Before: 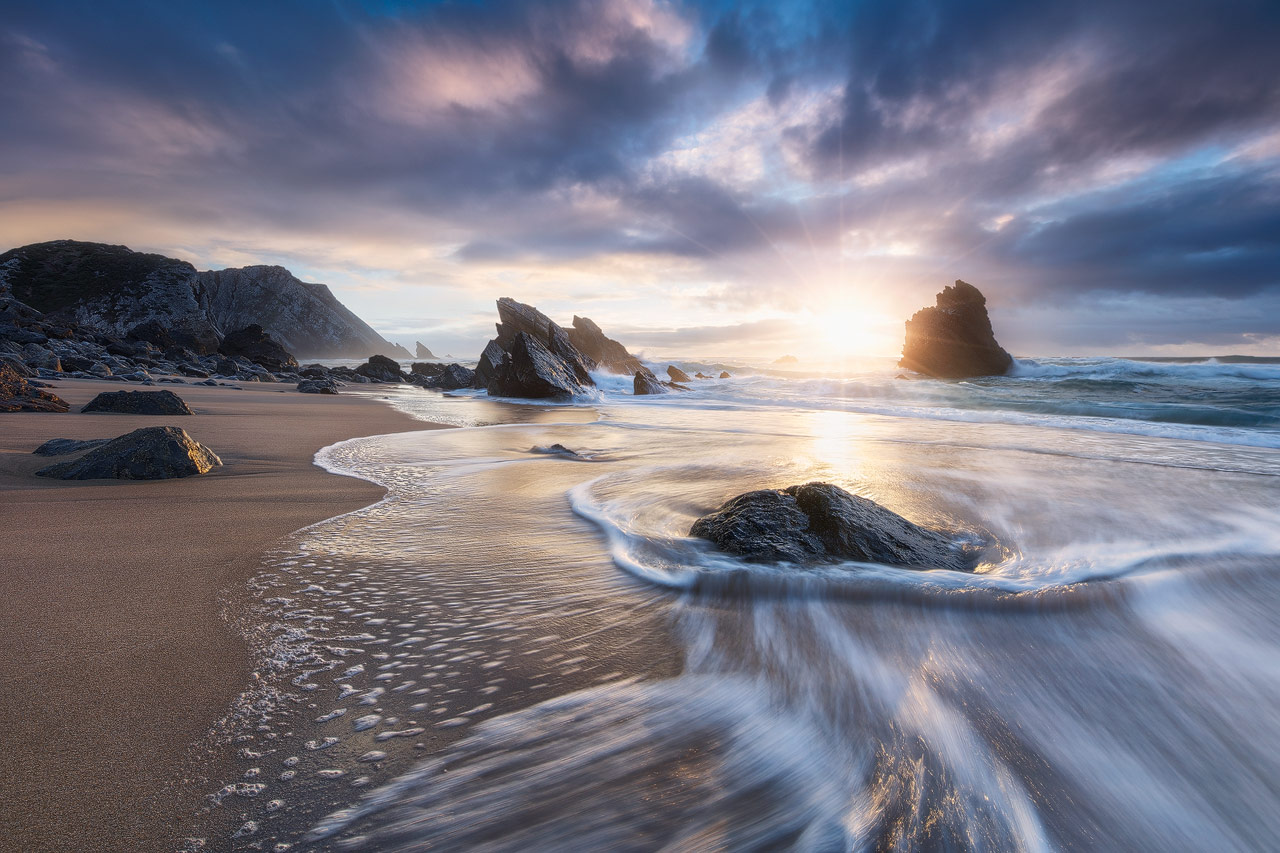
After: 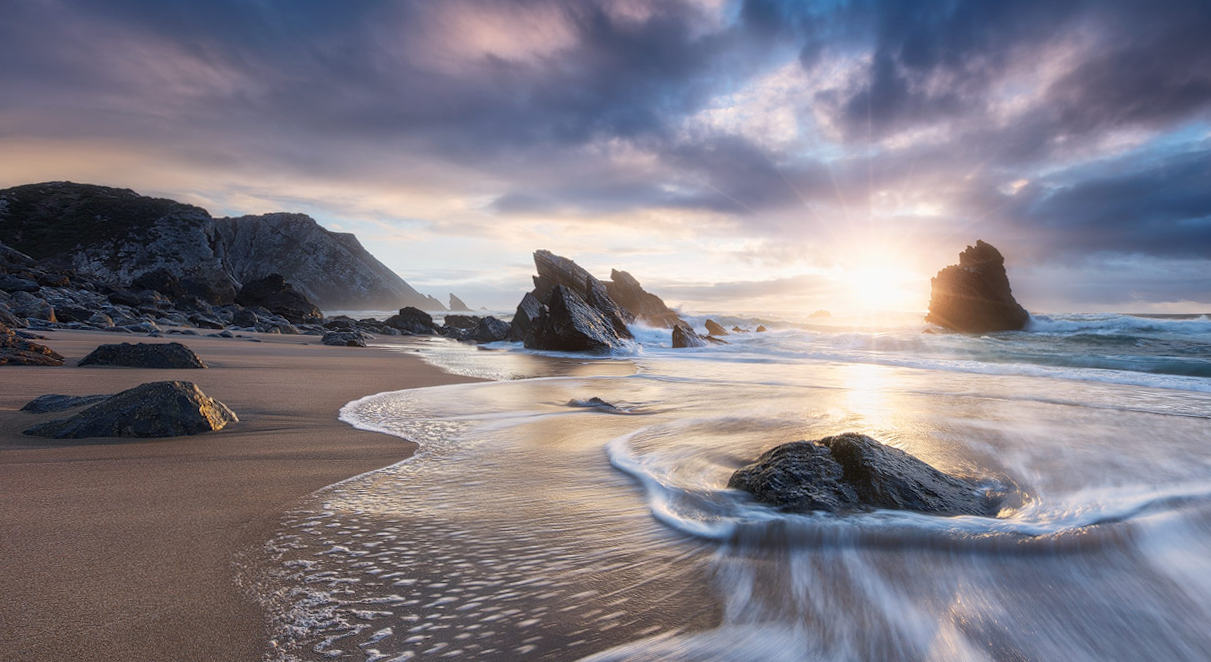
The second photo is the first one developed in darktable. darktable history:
rotate and perspective: rotation -0.013°, lens shift (vertical) -0.027, lens shift (horizontal) 0.178, crop left 0.016, crop right 0.989, crop top 0.082, crop bottom 0.918
crop and rotate: angle 0.2°, left 0.275%, right 3.127%, bottom 14.18%
